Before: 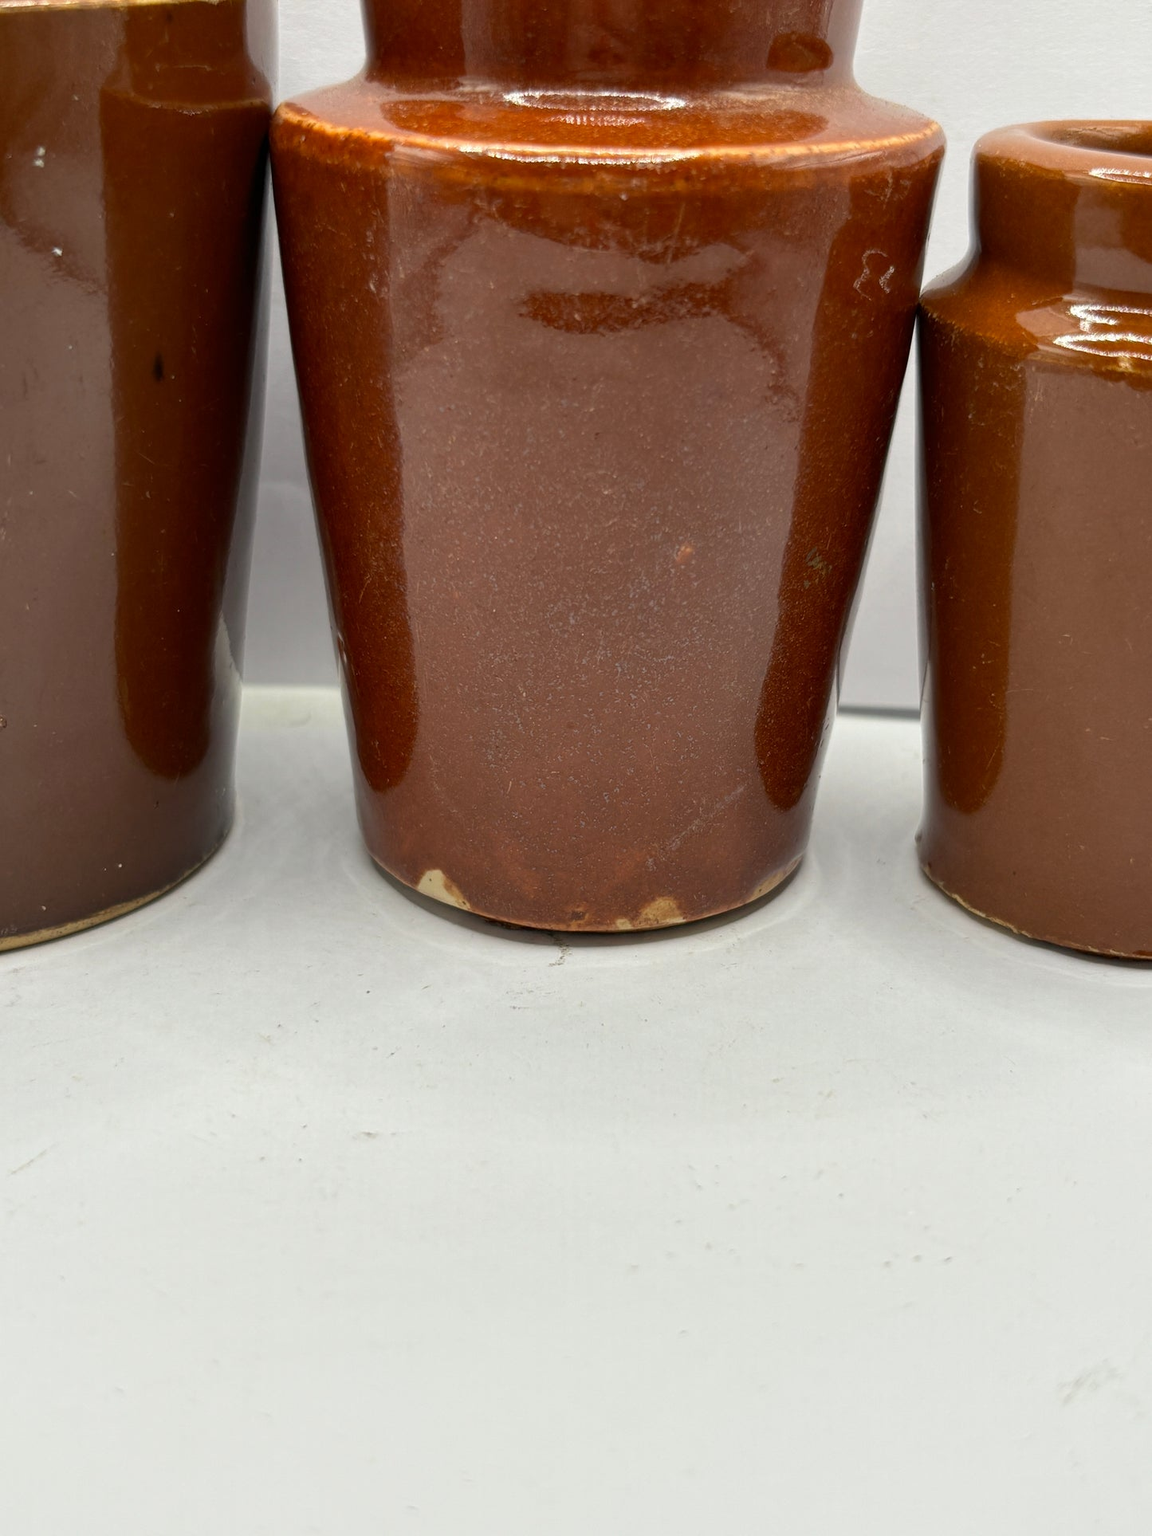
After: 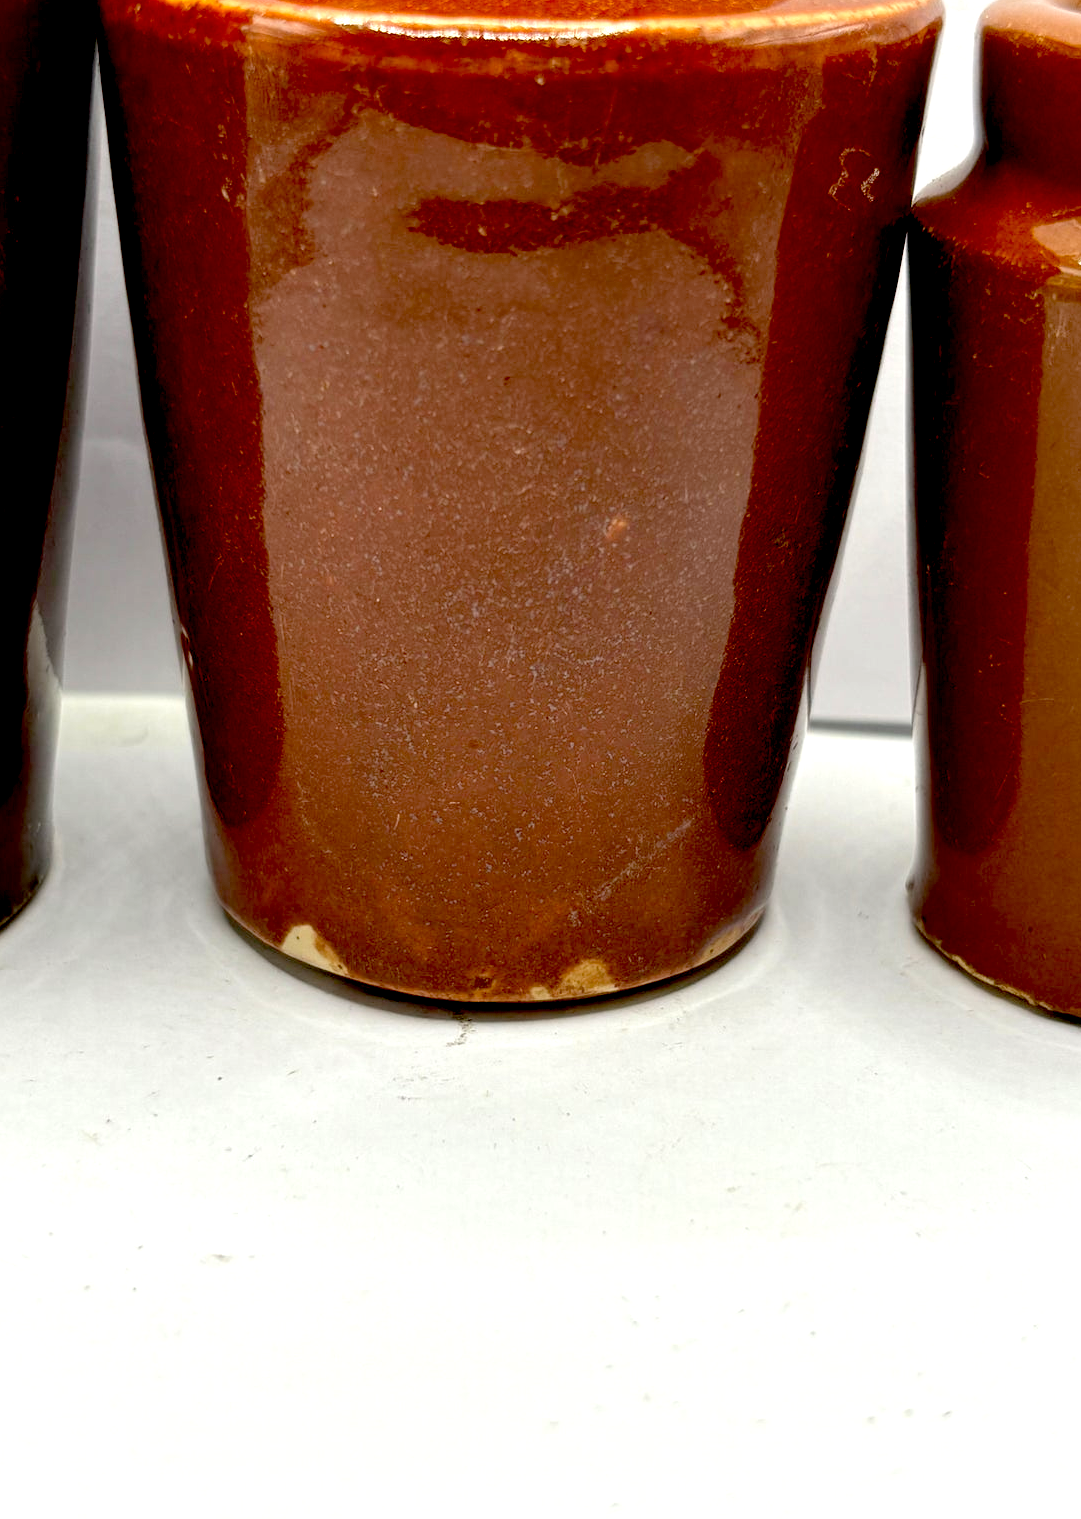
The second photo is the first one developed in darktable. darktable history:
crop: left 16.768%, top 8.653%, right 8.362%, bottom 12.485%
exposure: black level correction 0.04, exposure 0.5 EV, compensate highlight preservation false
